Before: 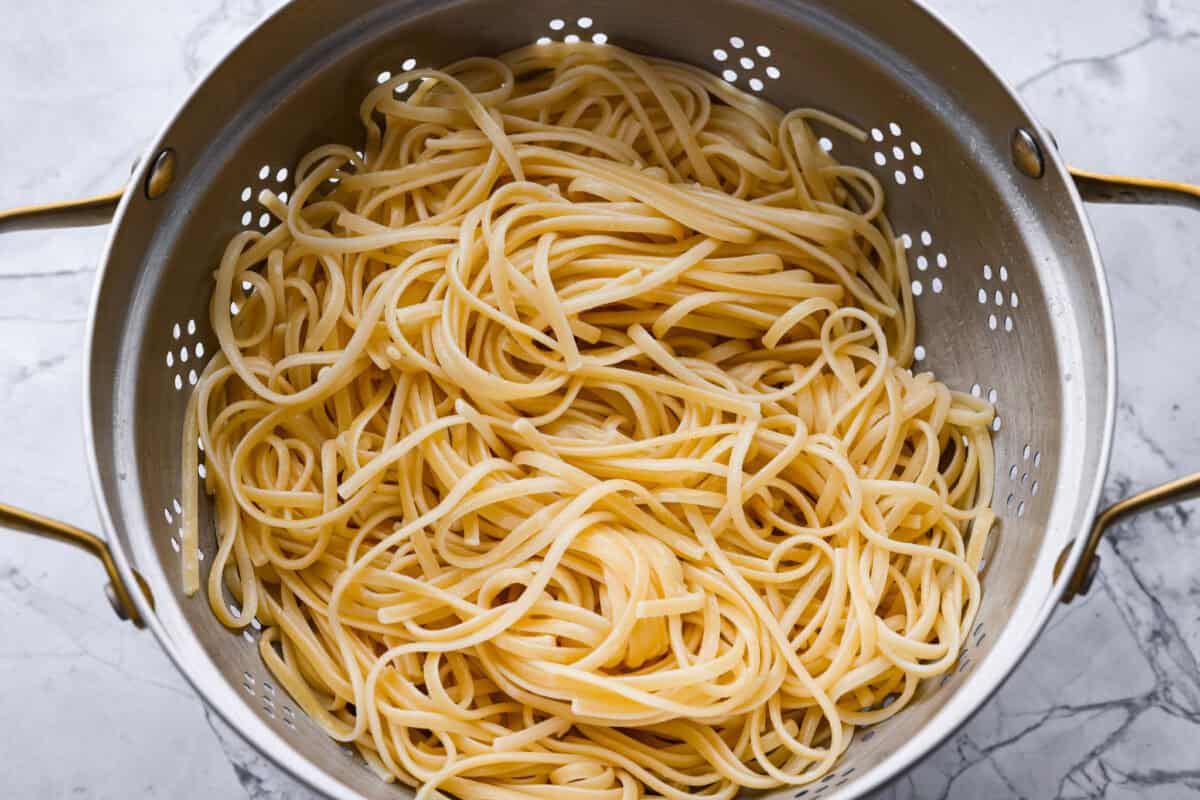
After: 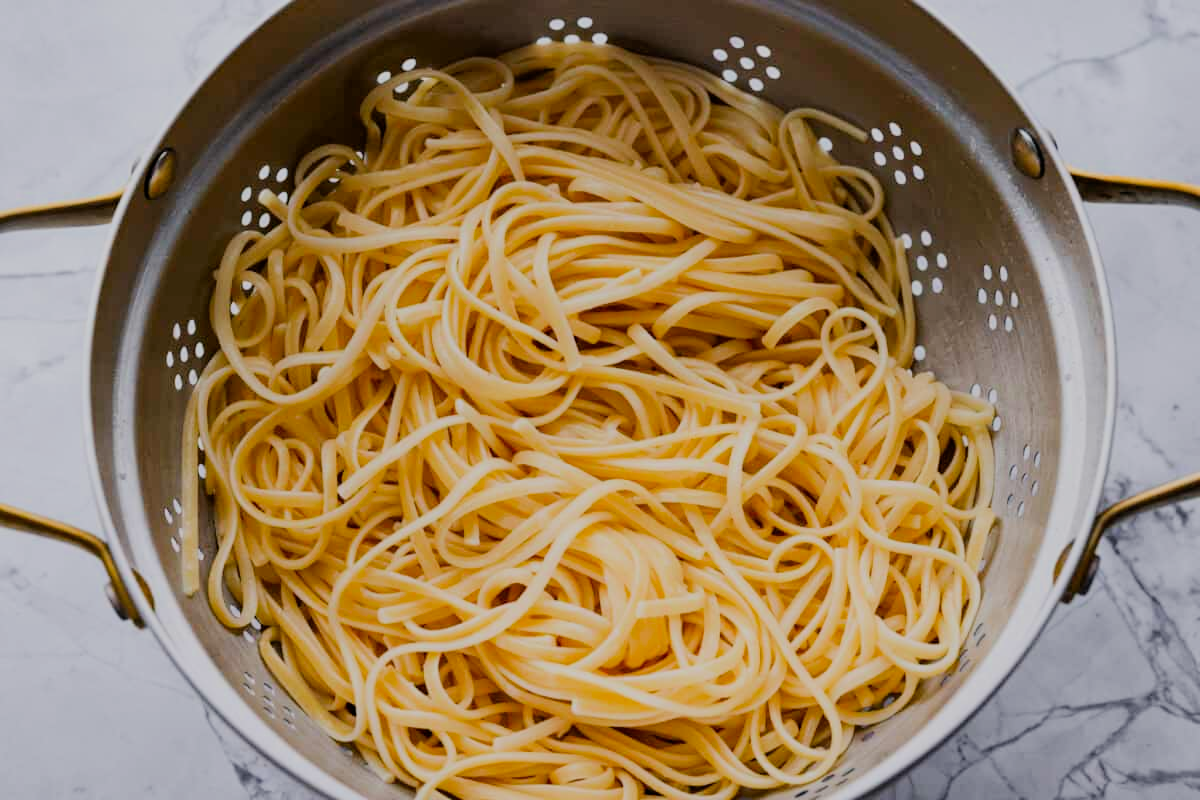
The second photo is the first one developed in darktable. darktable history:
filmic rgb: middle gray luminance 29.73%, black relative exposure -9.03 EV, white relative exposure 7.01 EV, threshold 3.06 EV, target black luminance 0%, hardness 2.97, latitude 1.41%, contrast 0.961, highlights saturation mix 3.83%, shadows ↔ highlights balance 12.3%, enable highlight reconstruction true
contrast brightness saturation: contrast 0.077, saturation 0.2
